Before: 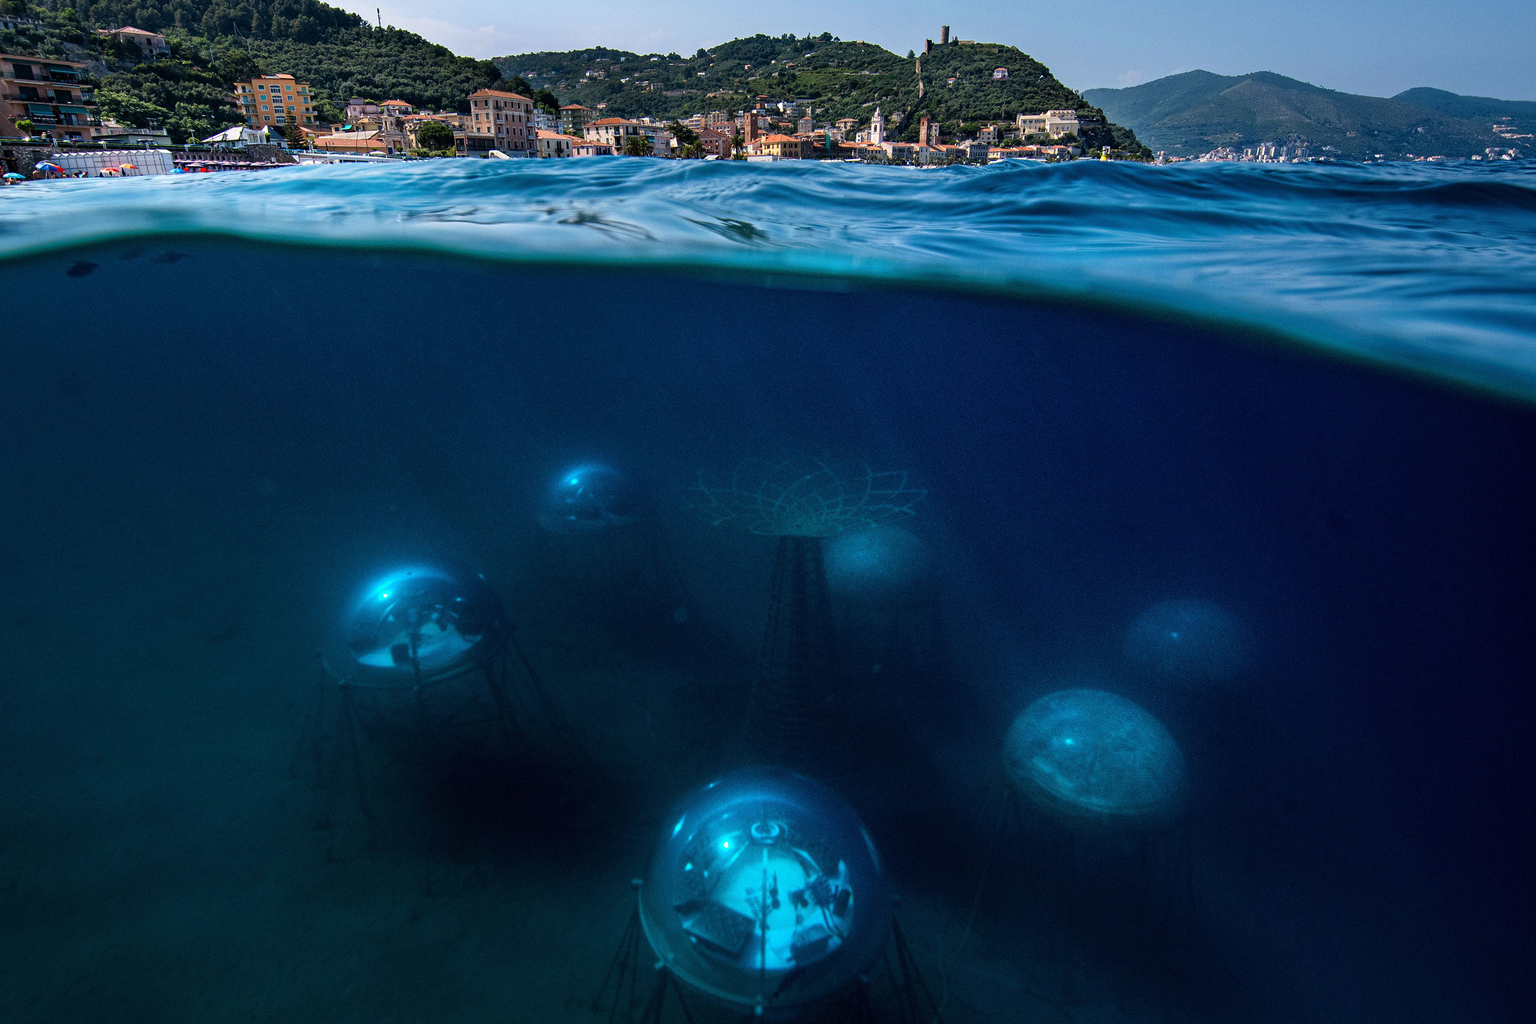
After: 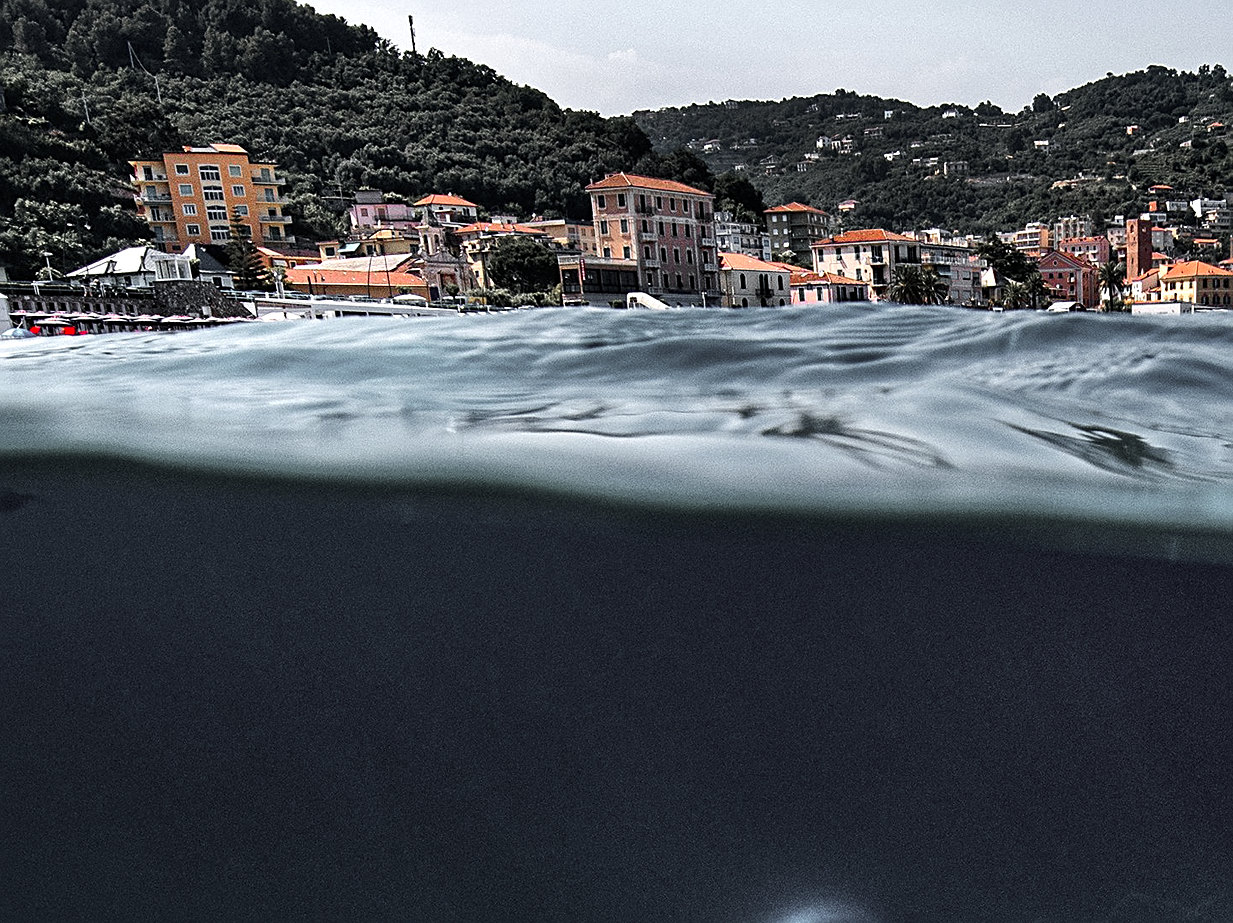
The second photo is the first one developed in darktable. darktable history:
crop and rotate: left 10.938%, top 0.063%, right 47.933%, bottom 53.745%
tone equalizer: -8 EV -0.4 EV, -7 EV -0.361 EV, -6 EV -0.344 EV, -5 EV -0.247 EV, -3 EV 0.255 EV, -2 EV 0.351 EV, -1 EV 0.365 EV, +0 EV 0.43 EV, edges refinement/feathering 500, mask exposure compensation -1.57 EV, preserve details no
sharpen: on, module defaults
color zones: curves: ch1 [(0, 0.638) (0.193, 0.442) (0.286, 0.15) (0.429, 0.14) (0.571, 0.142) (0.714, 0.154) (0.857, 0.175) (1, 0.638)], process mode strong
